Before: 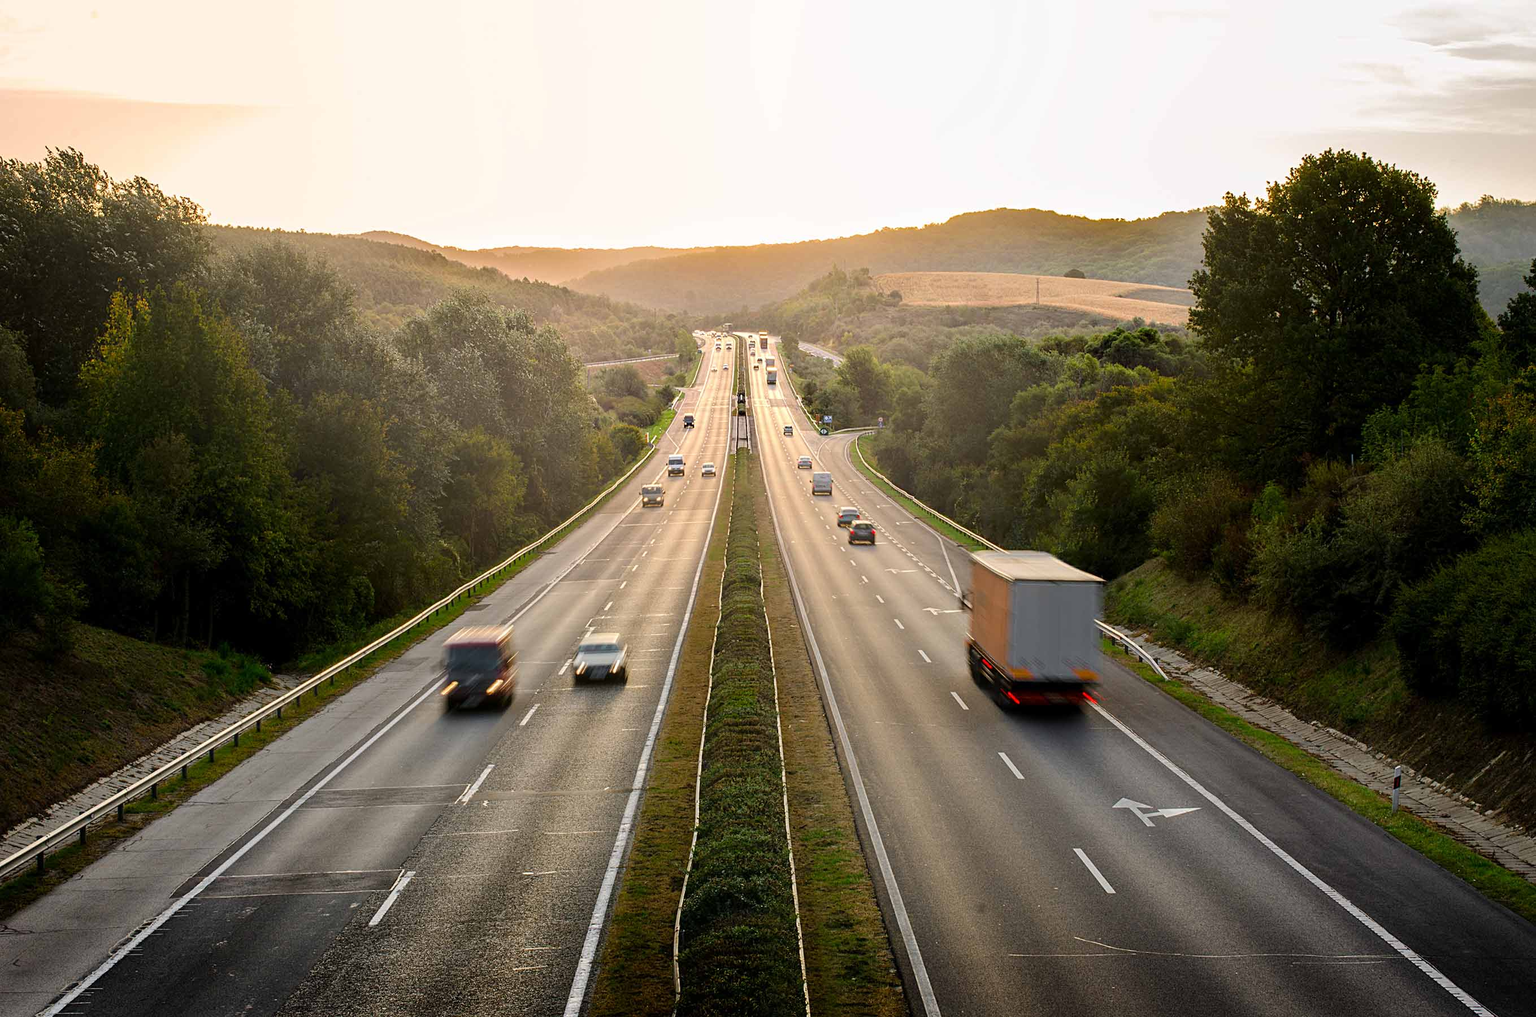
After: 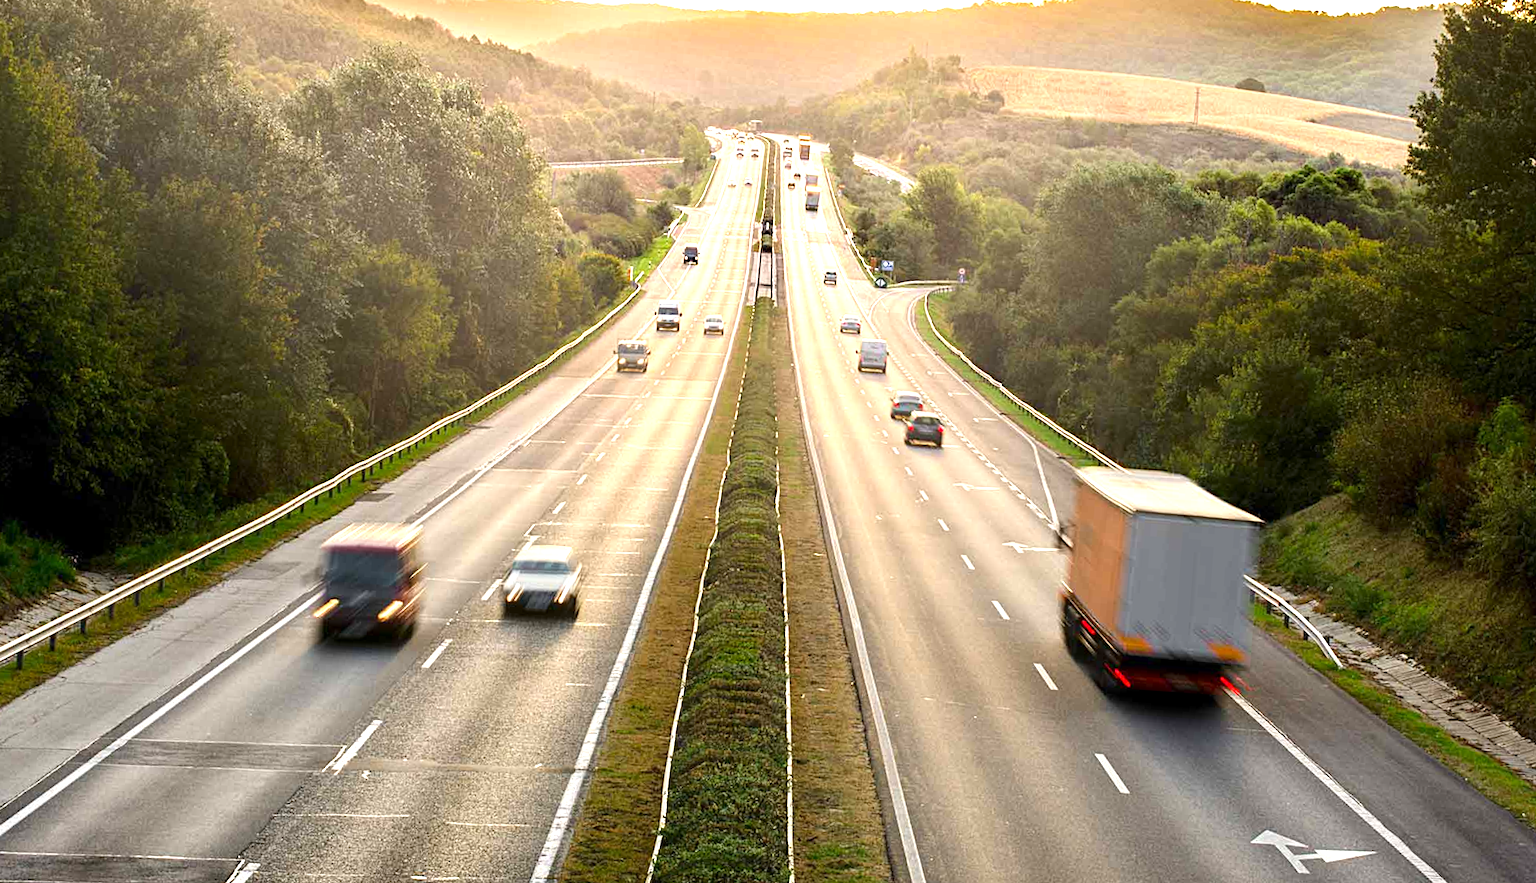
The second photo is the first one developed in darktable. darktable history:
contrast brightness saturation: contrast 0.034, brightness -0.032
crop and rotate: angle -4.03°, left 9.724%, top 20.507%, right 12.337%, bottom 11.771%
exposure: exposure 0.947 EV, compensate highlight preservation false
